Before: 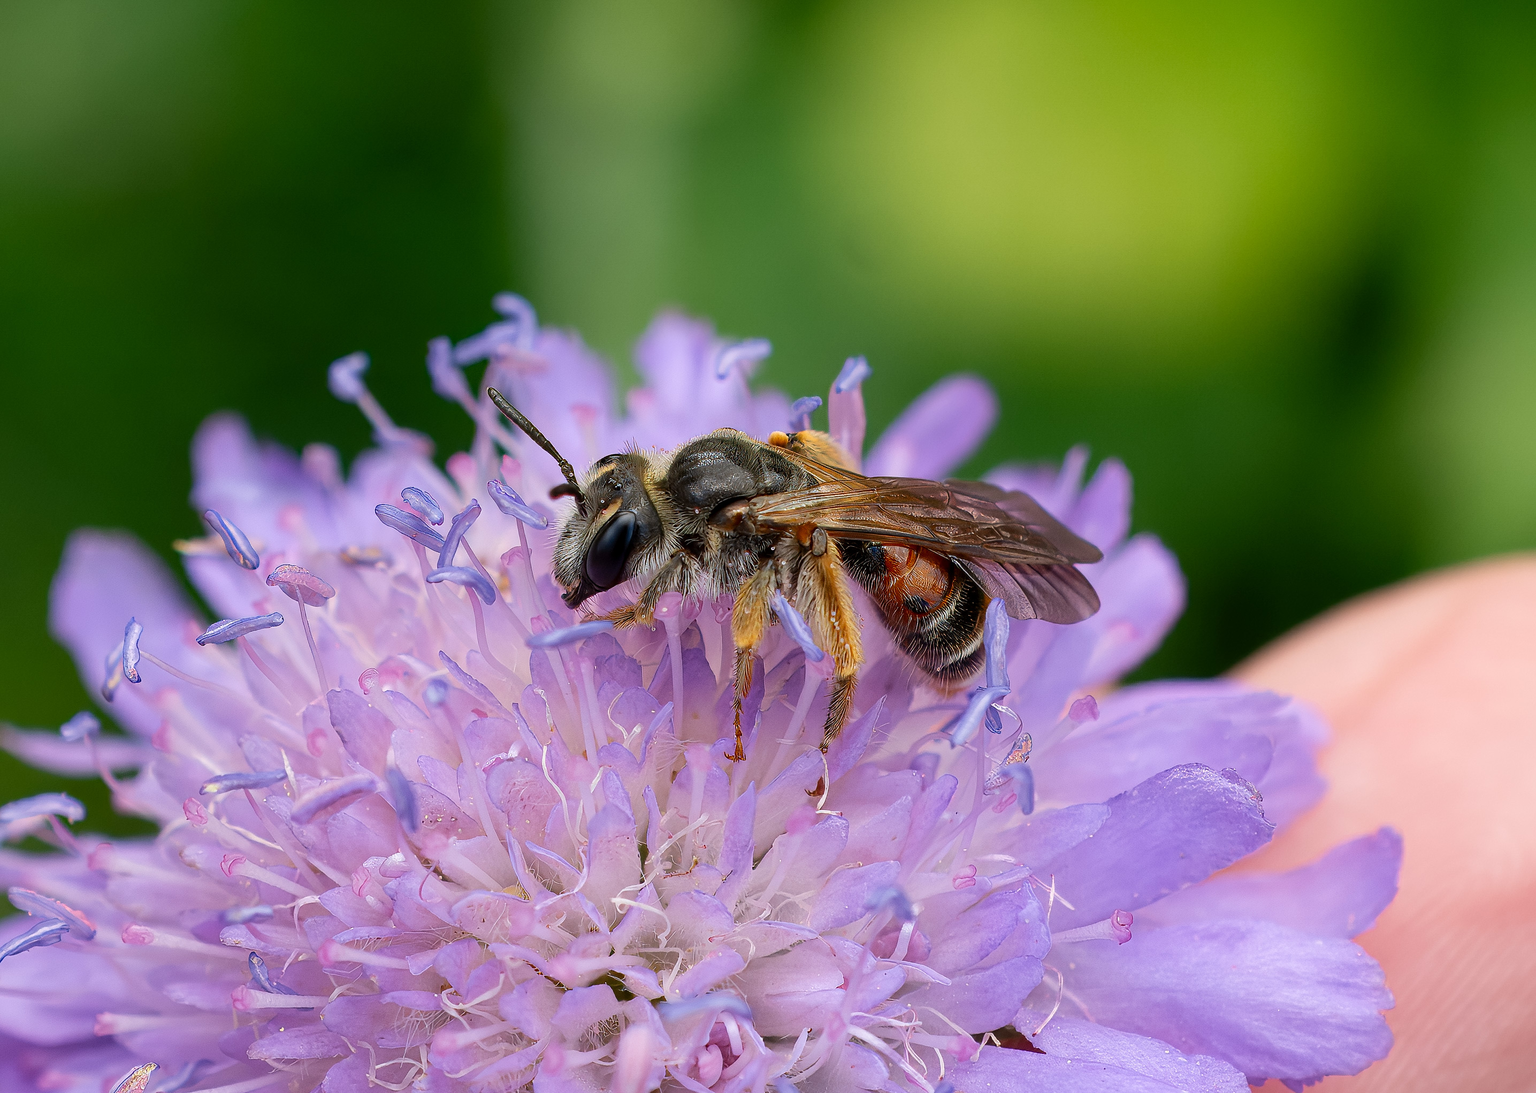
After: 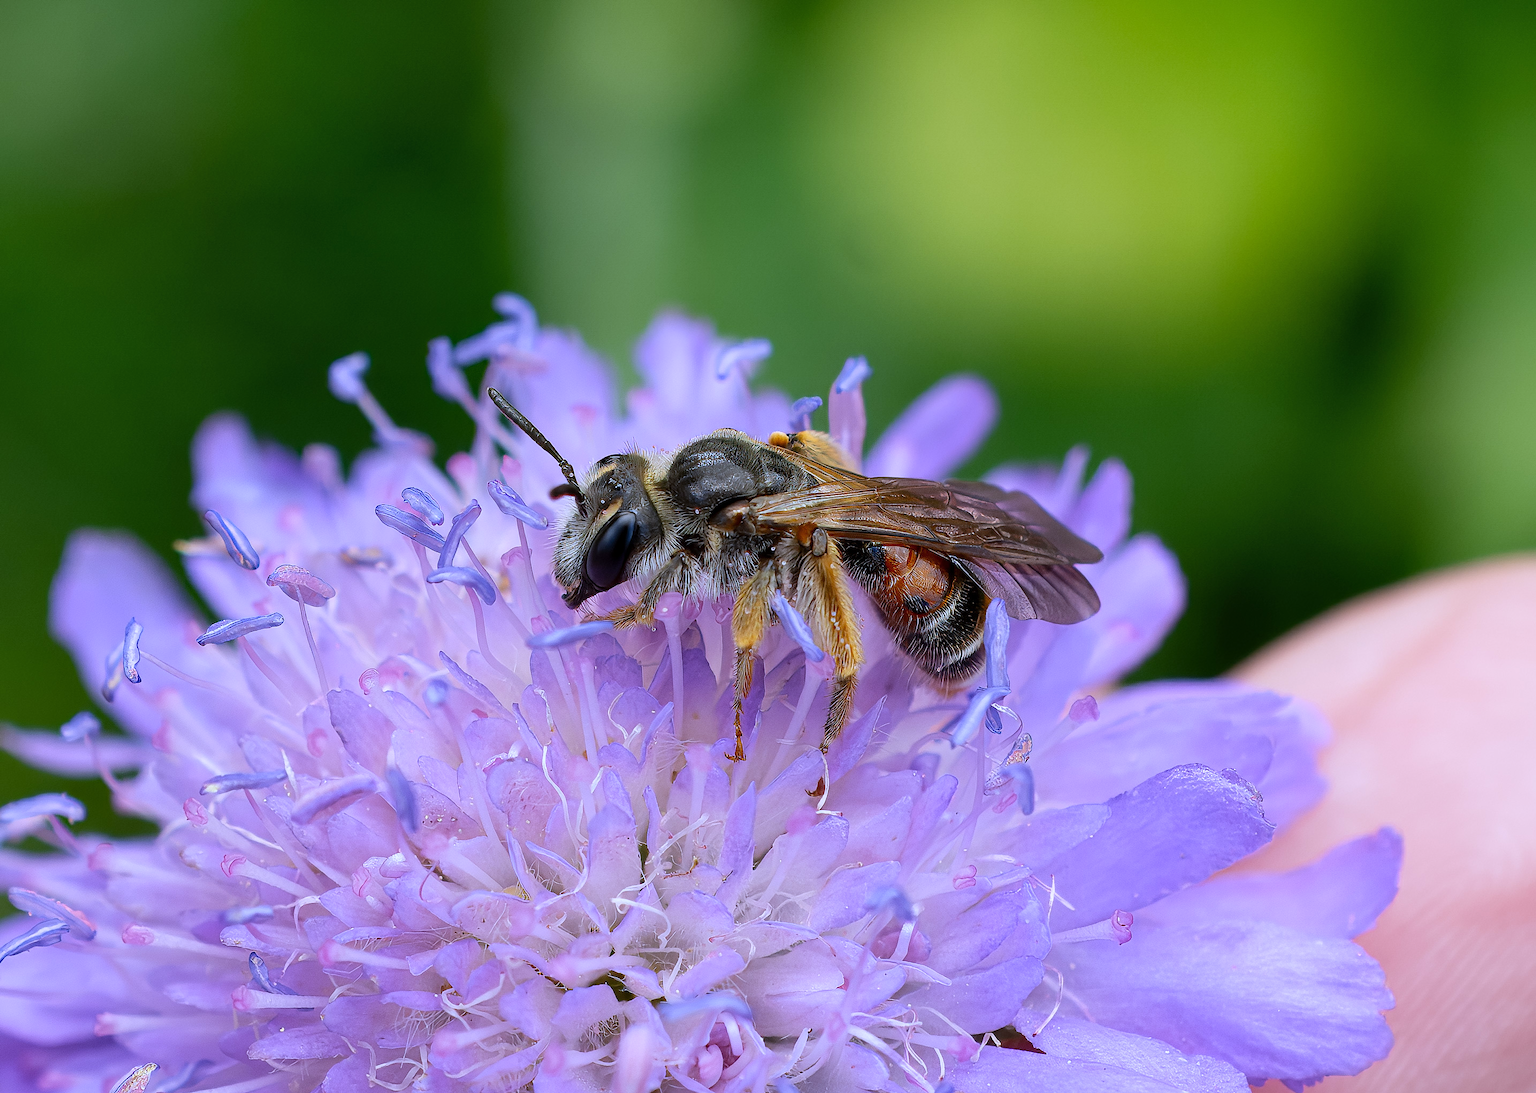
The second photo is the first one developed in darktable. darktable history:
shadows and highlights: shadows 30.86, highlights 0, soften with gaussian
white balance: red 0.948, green 1.02, blue 1.176
